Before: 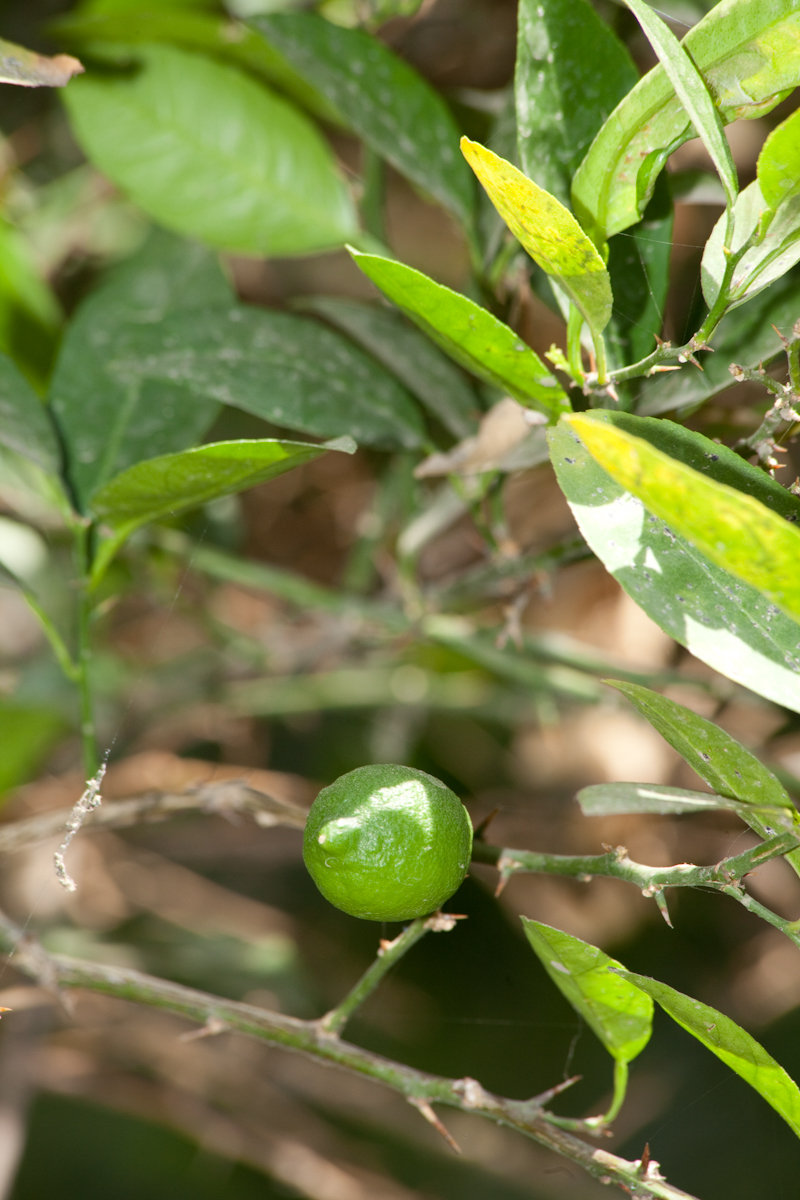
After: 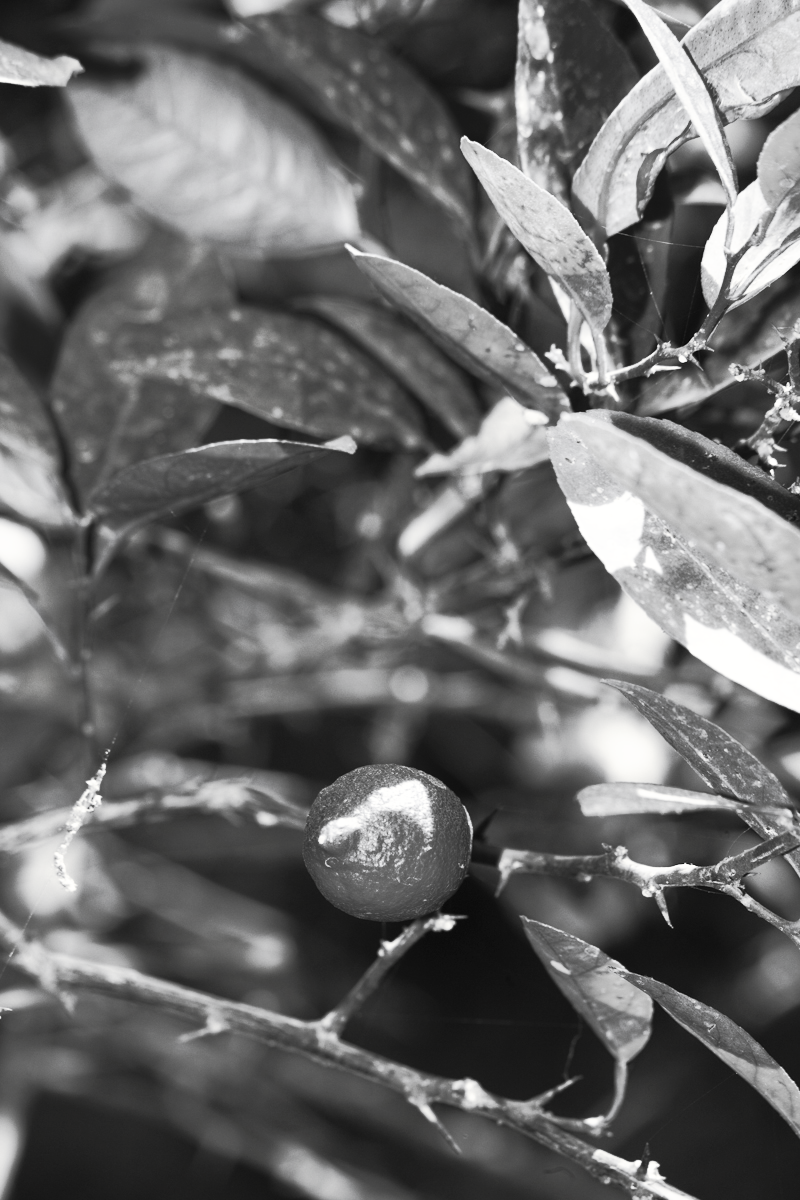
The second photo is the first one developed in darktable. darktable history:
tone curve: curves: ch0 [(0, 0) (0.003, 0.003) (0.011, 0.008) (0.025, 0.018) (0.044, 0.04) (0.069, 0.062) (0.1, 0.09) (0.136, 0.121) (0.177, 0.158) (0.224, 0.197) (0.277, 0.255) (0.335, 0.314) (0.399, 0.391) (0.468, 0.496) (0.543, 0.683) (0.623, 0.801) (0.709, 0.883) (0.801, 0.94) (0.898, 0.984) (1, 1)], preserve colors none
color look up table: target L [89.53, 71.1, 88.82, 86.7, 74.42, 48.36, 58.64, 58.64, 37.12, 23.52, 200.09, 100, 54.76, 67, 39.49, 56.32, 43.8, 34.03, 56.7, 33.18, 39.49, 43.39, 1.097, 14.68, 11.76, 5.464, 0.548, 79.52, 75.52, 85.98, 83.12, 62.72, 79.52, 58.12, 72.94, 37.82, 30.59, 39.49, 11.26, 91.64, 100, 100, 91.64, 85.27, 69.61, 84.56, 58.38, 63.22, 35.44], target a [-0.003, 0, -0.101, -0.003, -0.003, 0.001, 0, 0, 0.001, 0, 0, -0.653, 0.001, 0, 0, 0.001, 0.001, 0, 0.001, 0, 0, 0.001, 0 ×5, -0.003, 0, -0.003, -0.003, 0.001, -0.003, 0.001, -0.001, 0 ×4, -0.1, -0.653, -0.653, -0.1, -0.003, 0, -0.003, 0.001, 0, 0.001], target b [0.026, 0.004, 1.248, 0.027, 0.028, -0.008, -0.002, -0.002, -0.004, -0.003, 0, 8.394, -0.006, 0.005, 0, -0.006, -0.006, -0.001, -0.006, -0.001, 0, -0.007, 0, -0.001, 0, 0.003, 0, 0.027, 0.004, 0.027, 0.027, -0.003, 0.027, -0.002, 0.005, -0.001, -0.001, 0, 0, 1.239, 8.394, 8.394, 1.239, 0.027, 0.004, 0.027, -0.002, -0.002, -0.004], num patches 49
